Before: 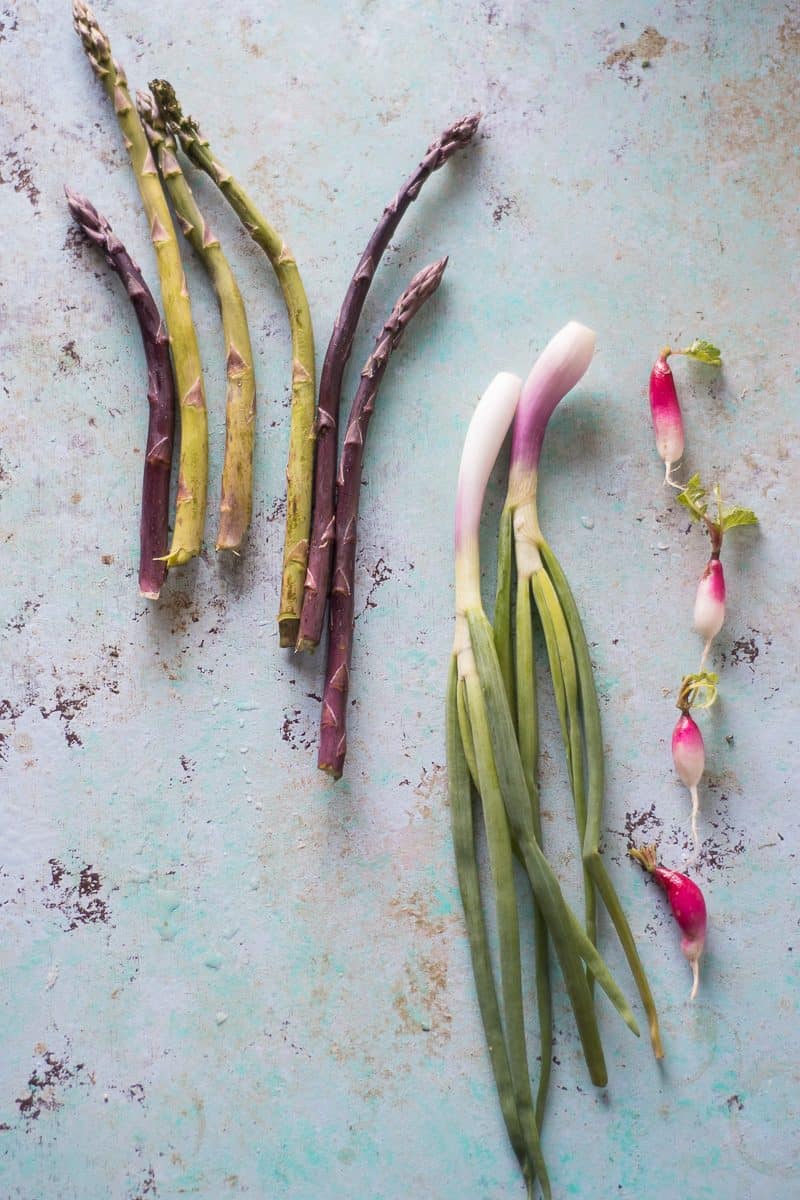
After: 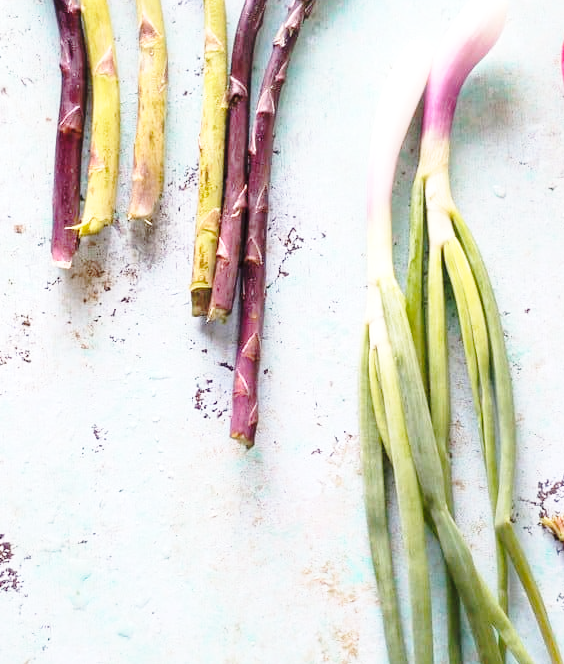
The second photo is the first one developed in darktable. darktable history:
base curve: curves: ch0 [(0, 0) (0.032, 0.037) (0.105, 0.228) (0.435, 0.76) (0.856, 0.983) (1, 1)], preserve colors none
exposure: exposure 0.4 EV, compensate highlight preservation false
crop: left 11.123%, top 27.61%, right 18.3%, bottom 17.034%
